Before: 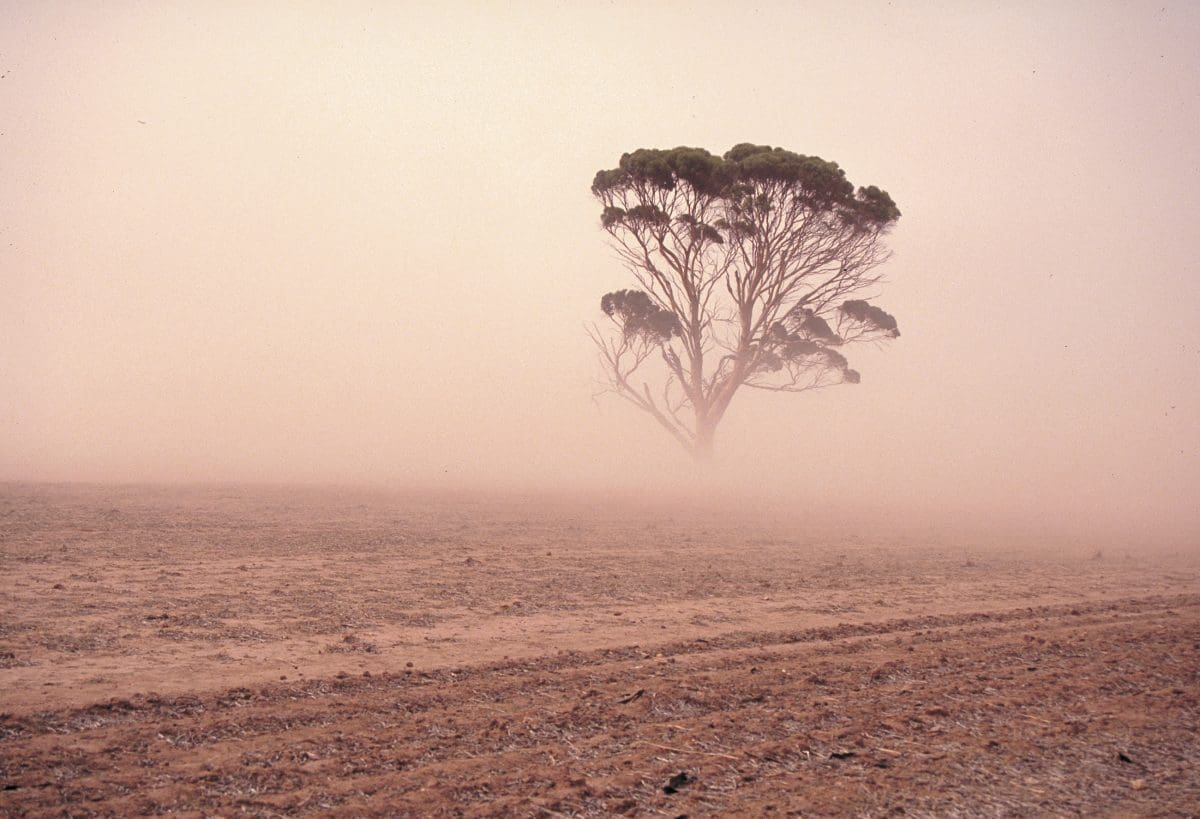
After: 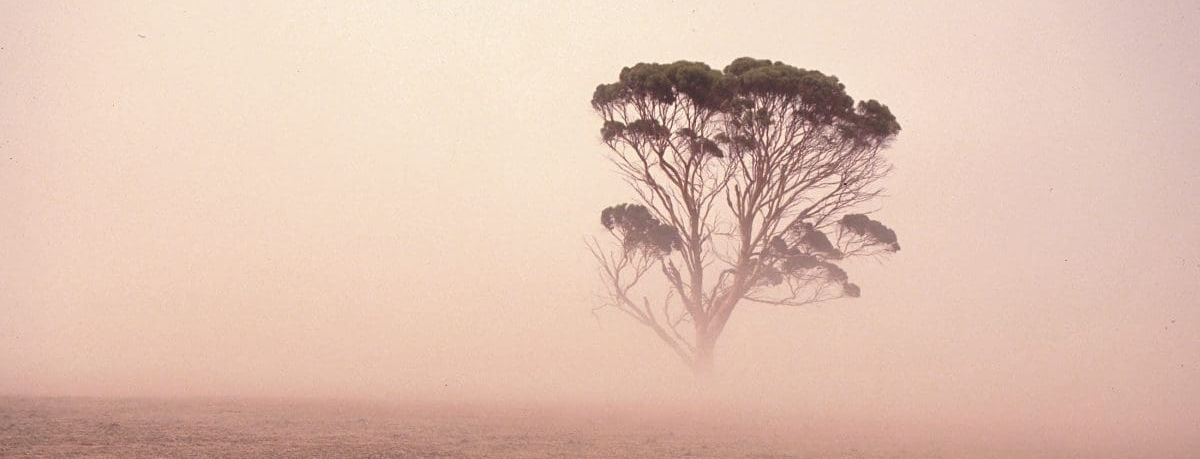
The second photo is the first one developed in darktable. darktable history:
crop and rotate: top 10.605%, bottom 33.274%
tone equalizer: on, module defaults
exposure: compensate highlight preservation false
